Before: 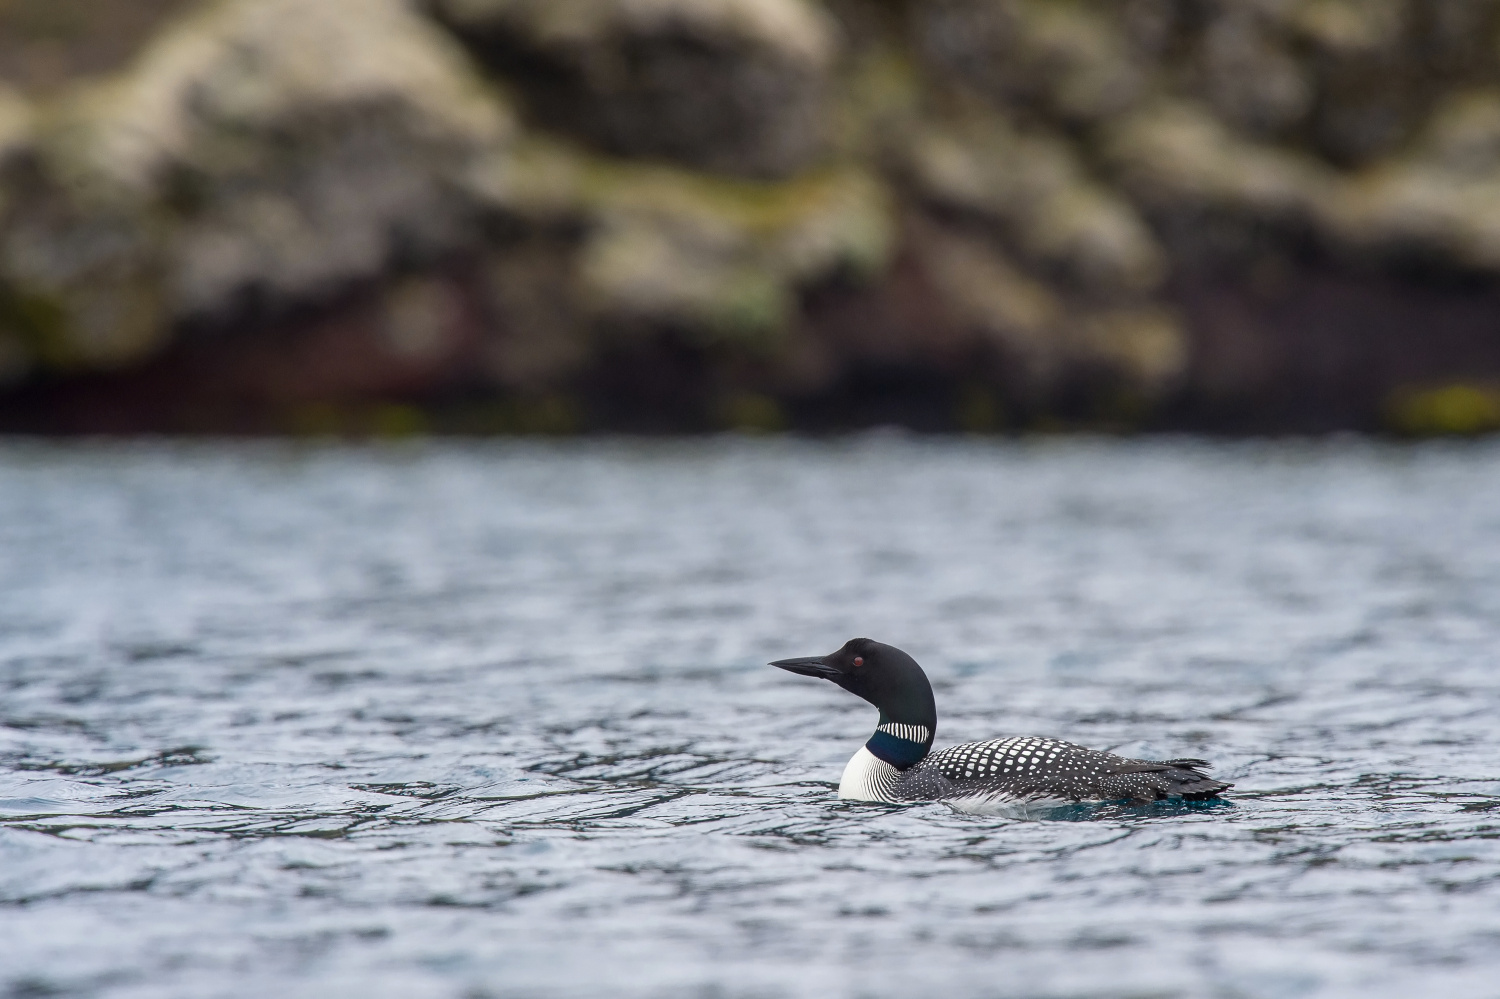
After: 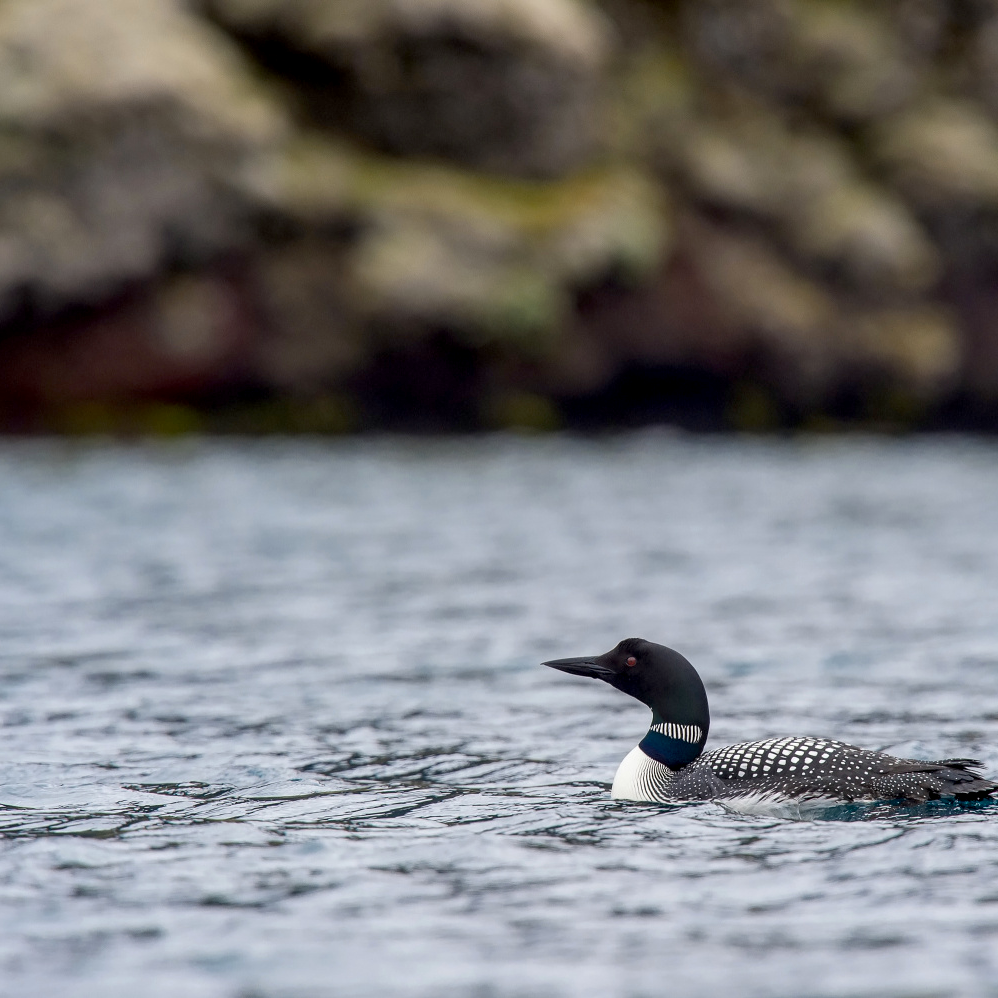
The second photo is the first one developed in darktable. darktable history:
crop and rotate: left 15.154%, right 18.302%
exposure: black level correction 0.009, exposure 0.017 EV, compensate highlight preservation false
